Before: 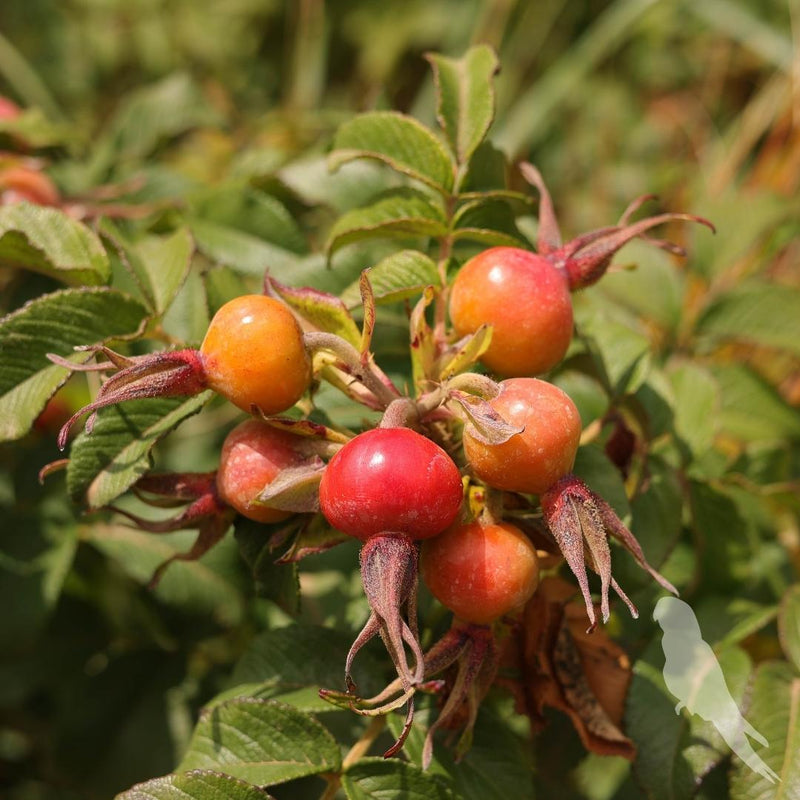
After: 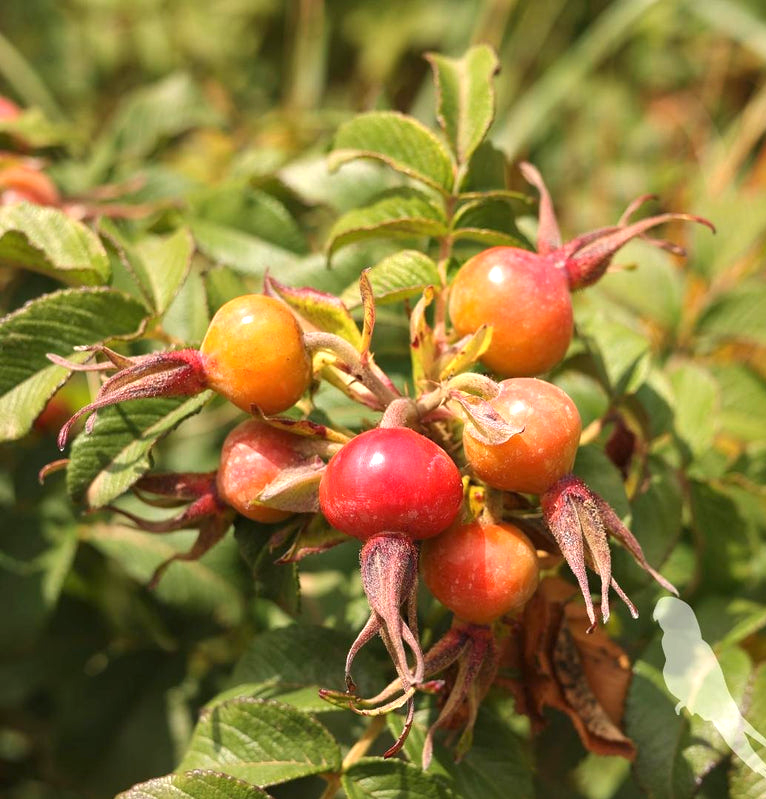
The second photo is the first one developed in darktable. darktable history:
tone equalizer: on, module defaults
exposure: black level correction 0, exposure 0.7 EV, compensate exposure bias true, compensate highlight preservation false
crop: right 4.126%, bottom 0.031%
